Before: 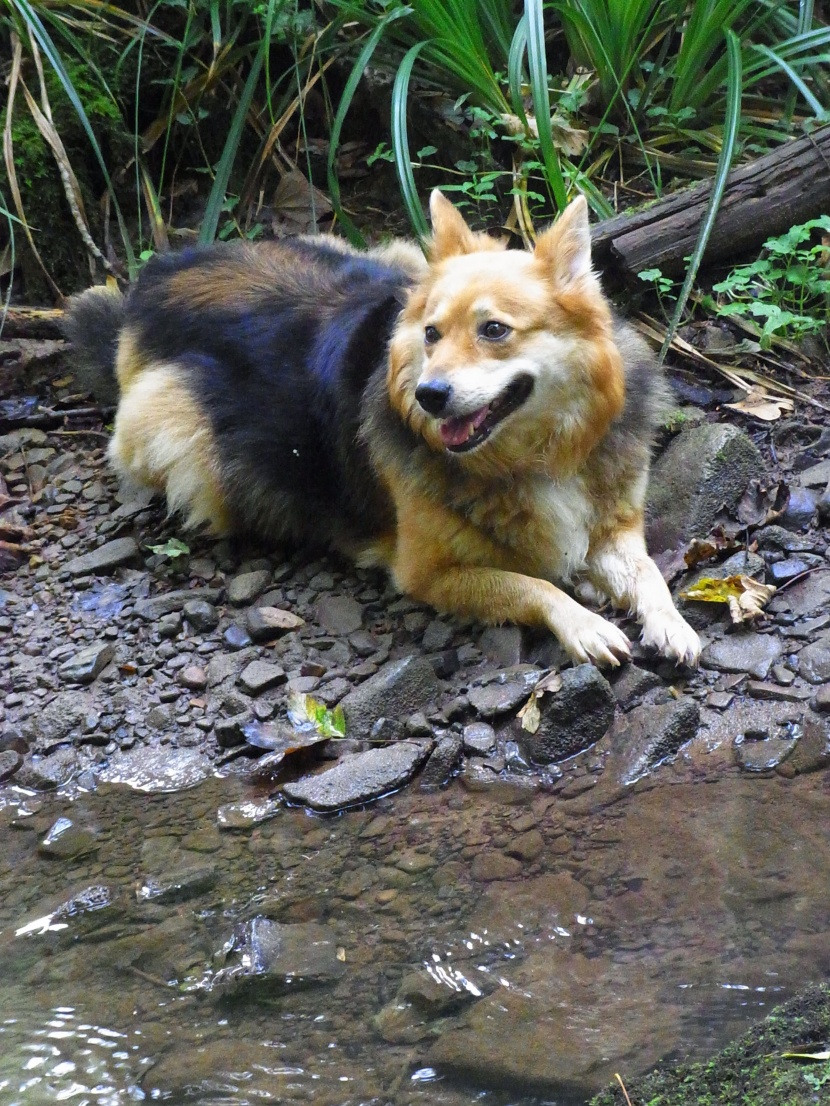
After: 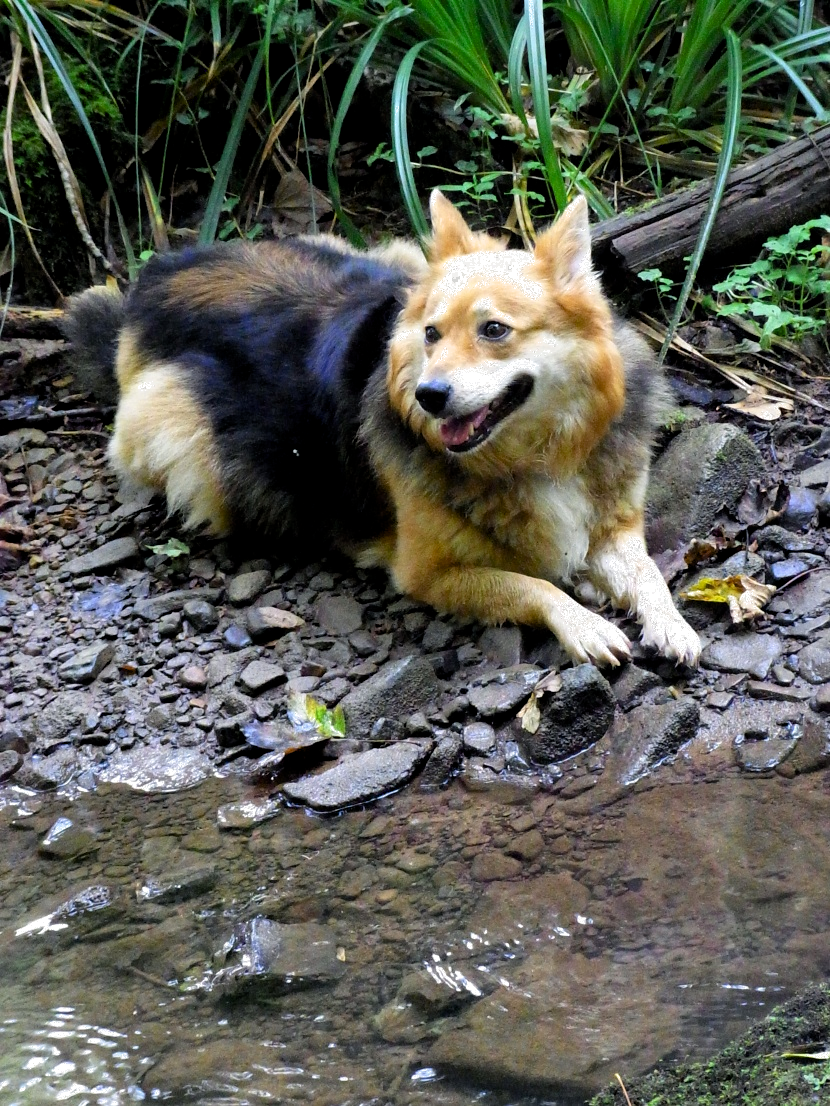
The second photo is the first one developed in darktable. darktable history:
exposure: black level correction 0.007, exposure 0.156 EV, compensate highlight preservation false
filmic rgb: middle gray luminance 18.27%, black relative exposure -11.56 EV, white relative exposure 2.54 EV, target black luminance 0%, hardness 8.44, latitude 98.51%, contrast 1.085, shadows ↔ highlights balance 0.753%, color science v6 (2022)
